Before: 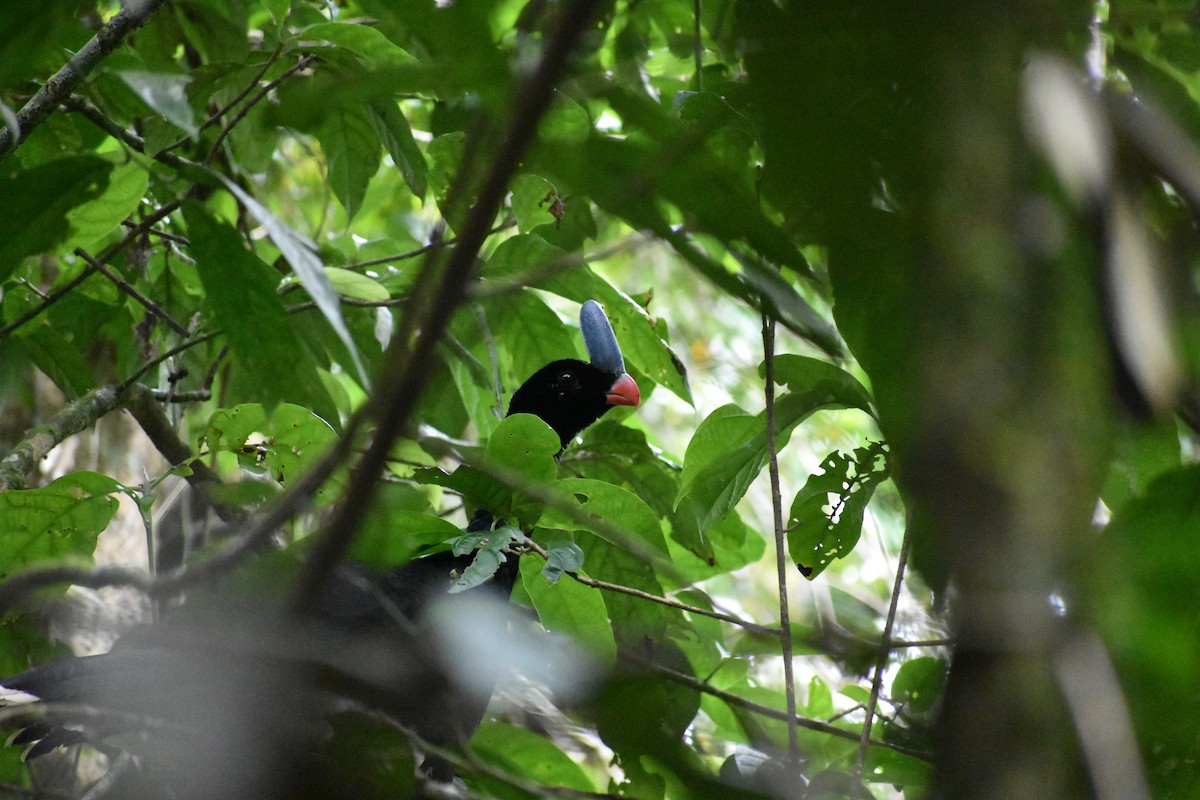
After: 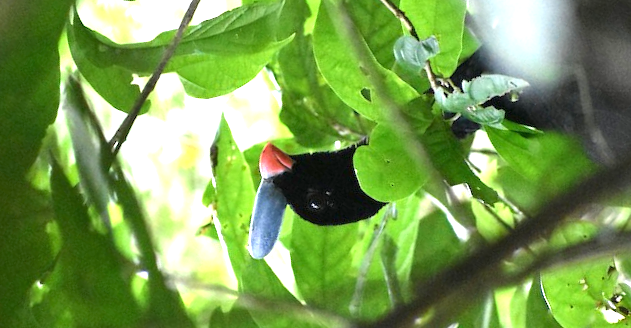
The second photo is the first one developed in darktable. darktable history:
exposure: black level correction 0, exposure 1.37 EV, compensate exposure bias true, compensate highlight preservation false
crop and rotate: angle 148.21°, left 9.163%, top 15.615%, right 4.525%, bottom 16.942%
